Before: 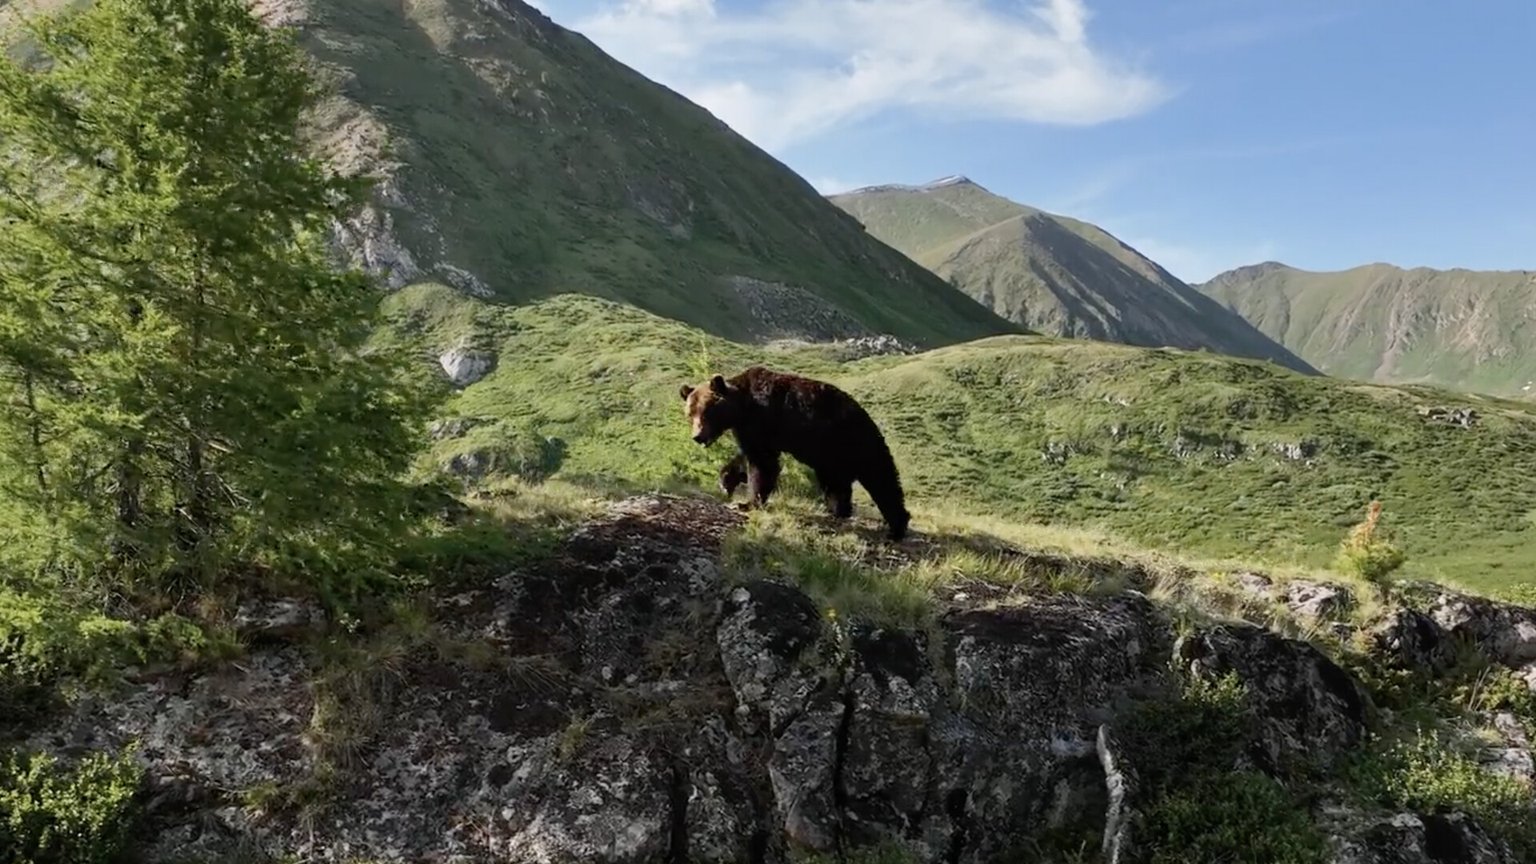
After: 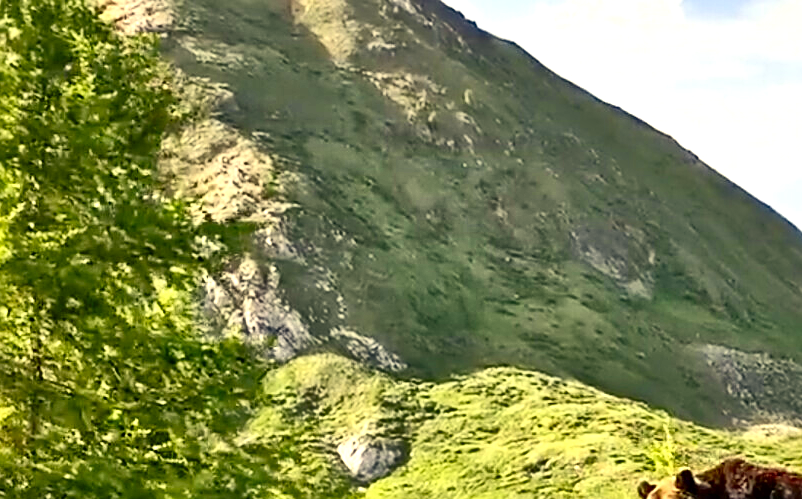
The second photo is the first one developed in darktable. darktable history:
crop and rotate: left 11.075%, top 0.072%, right 47.119%, bottom 53.669%
exposure: black level correction 0, exposure 0.896 EV, compensate exposure bias true, compensate highlight preservation false
contrast brightness saturation: contrast 0.193, brightness -0.108, saturation 0.21
sharpen: on, module defaults
local contrast: mode bilateral grid, contrast 20, coarseness 50, detail 161%, midtone range 0.2
color correction: highlights a* 2.57, highlights b* 23.06
tone equalizer: -7 EV 0.155 EV, -6 EV 0.603 EV, -5 EV 1.13 EV, -4 EV 1.31 EV, -3 EV 1.15 EV, -2 EV 0.6 EV, -1 EV 0.161 EV
